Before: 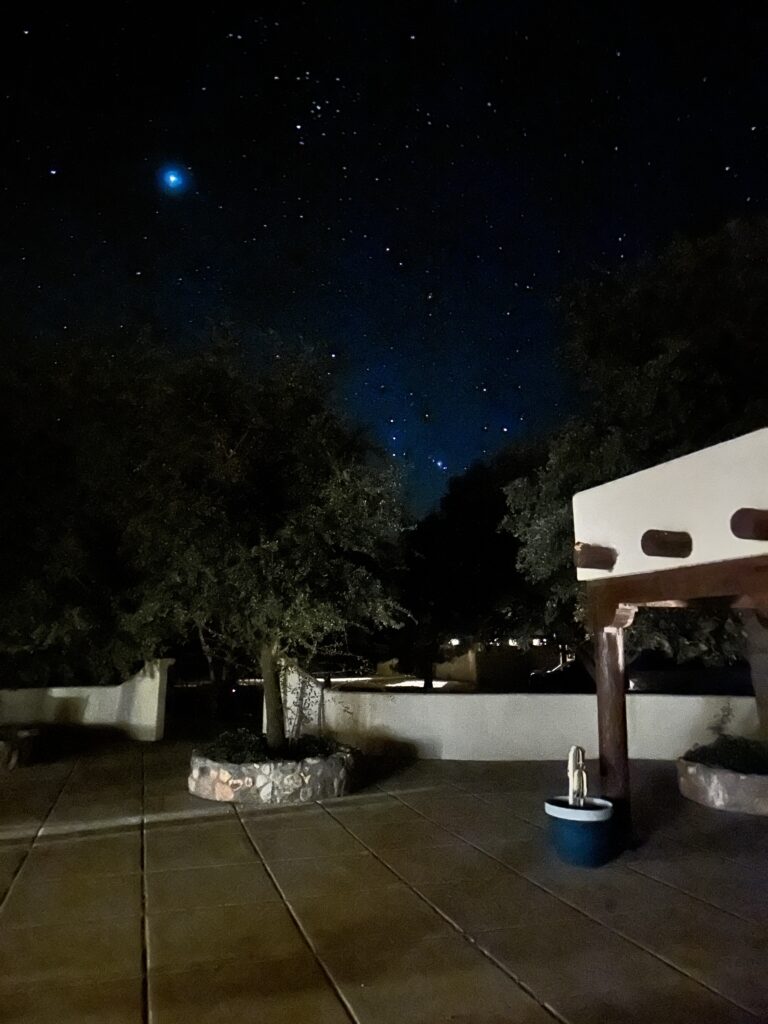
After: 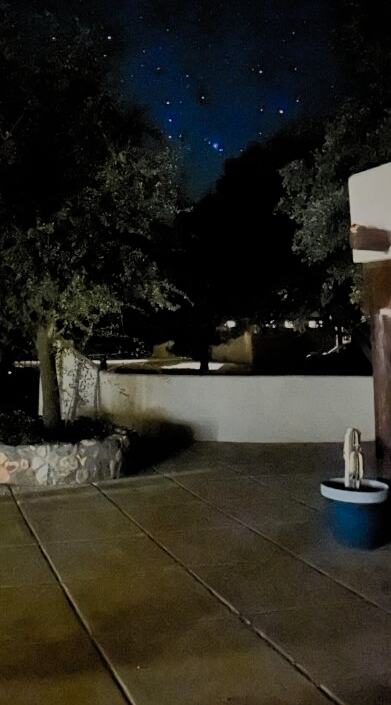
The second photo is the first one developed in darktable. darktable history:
filmic rgb: white relative exposure 8 EV, threshold 3 EV, hardness 2.44, latitude 10.07%, contrast 0.72, highlights saturation mix 10%, shadows ↔ highlights balance 1.38%, color science v4 (2020), enable highlight reconstruction true
crop and rotate: left 29.237%, top 31.152%, right 19.807%
